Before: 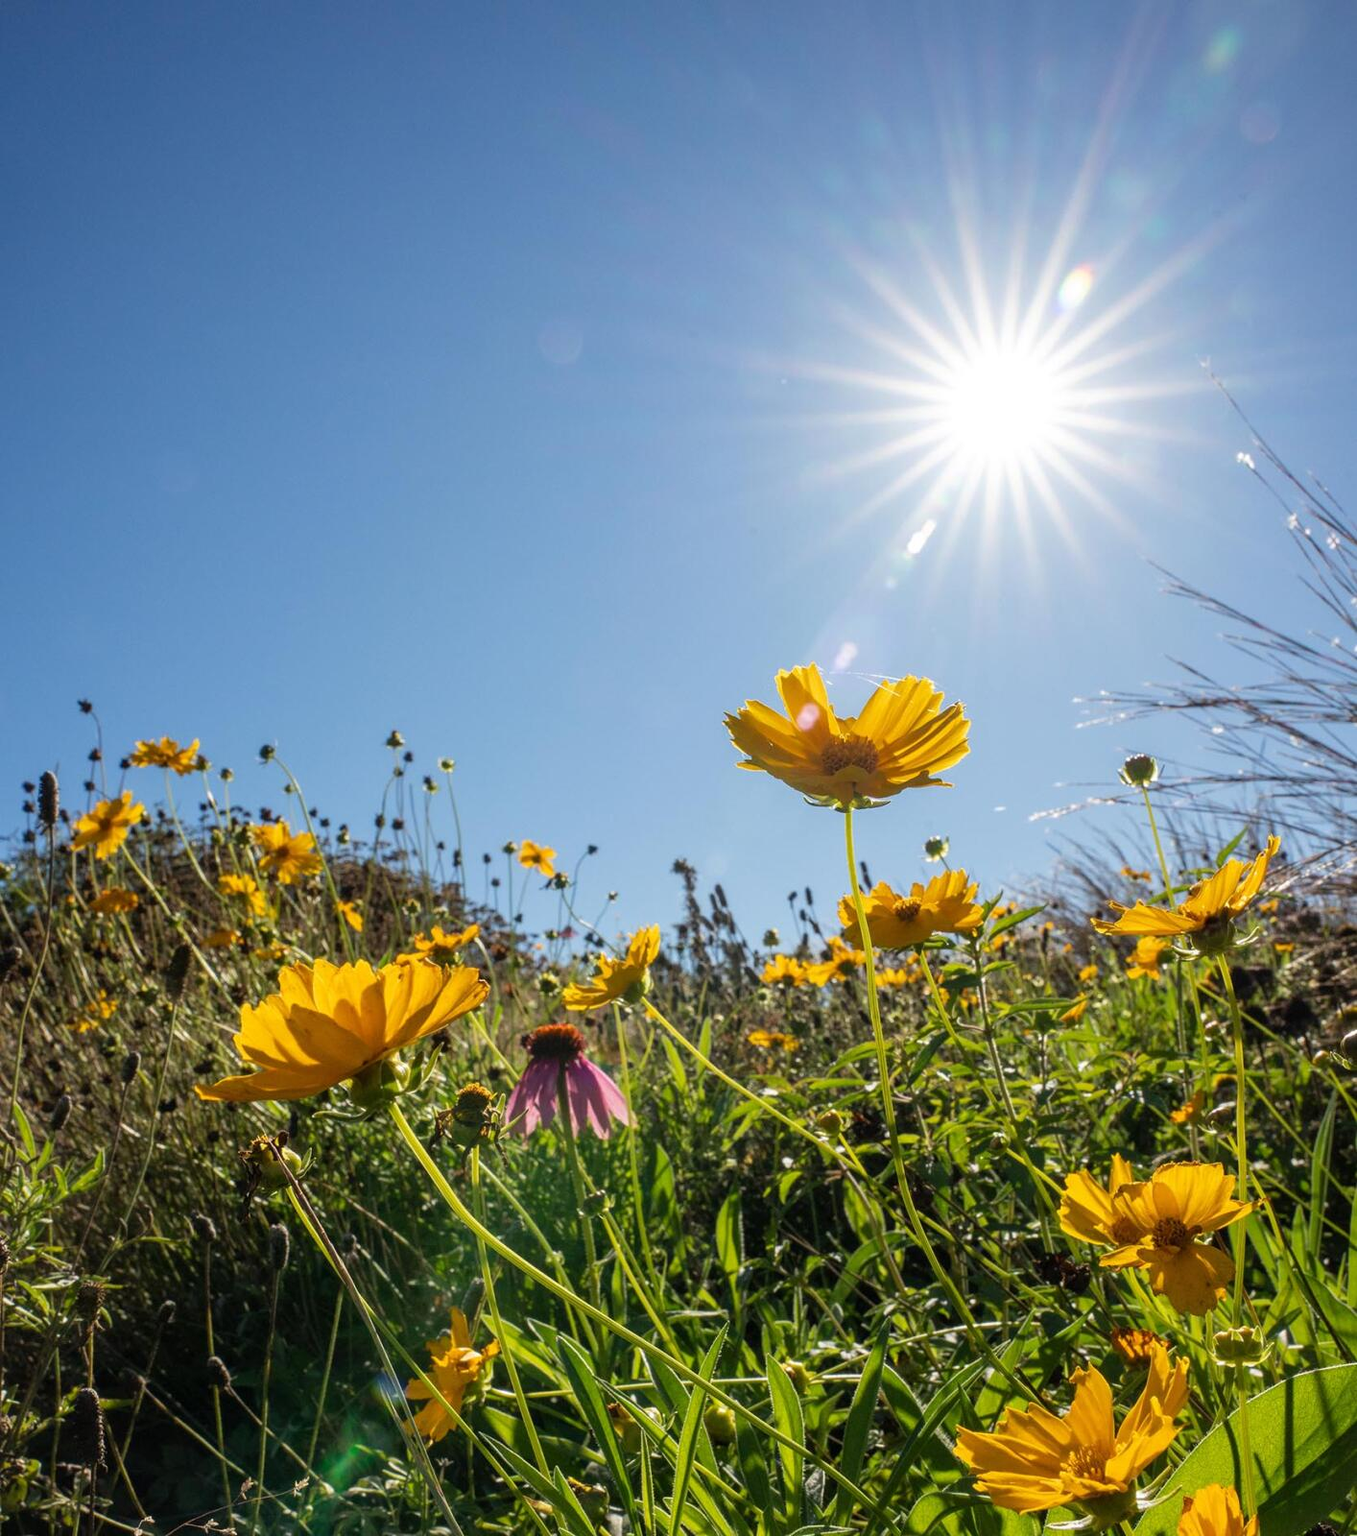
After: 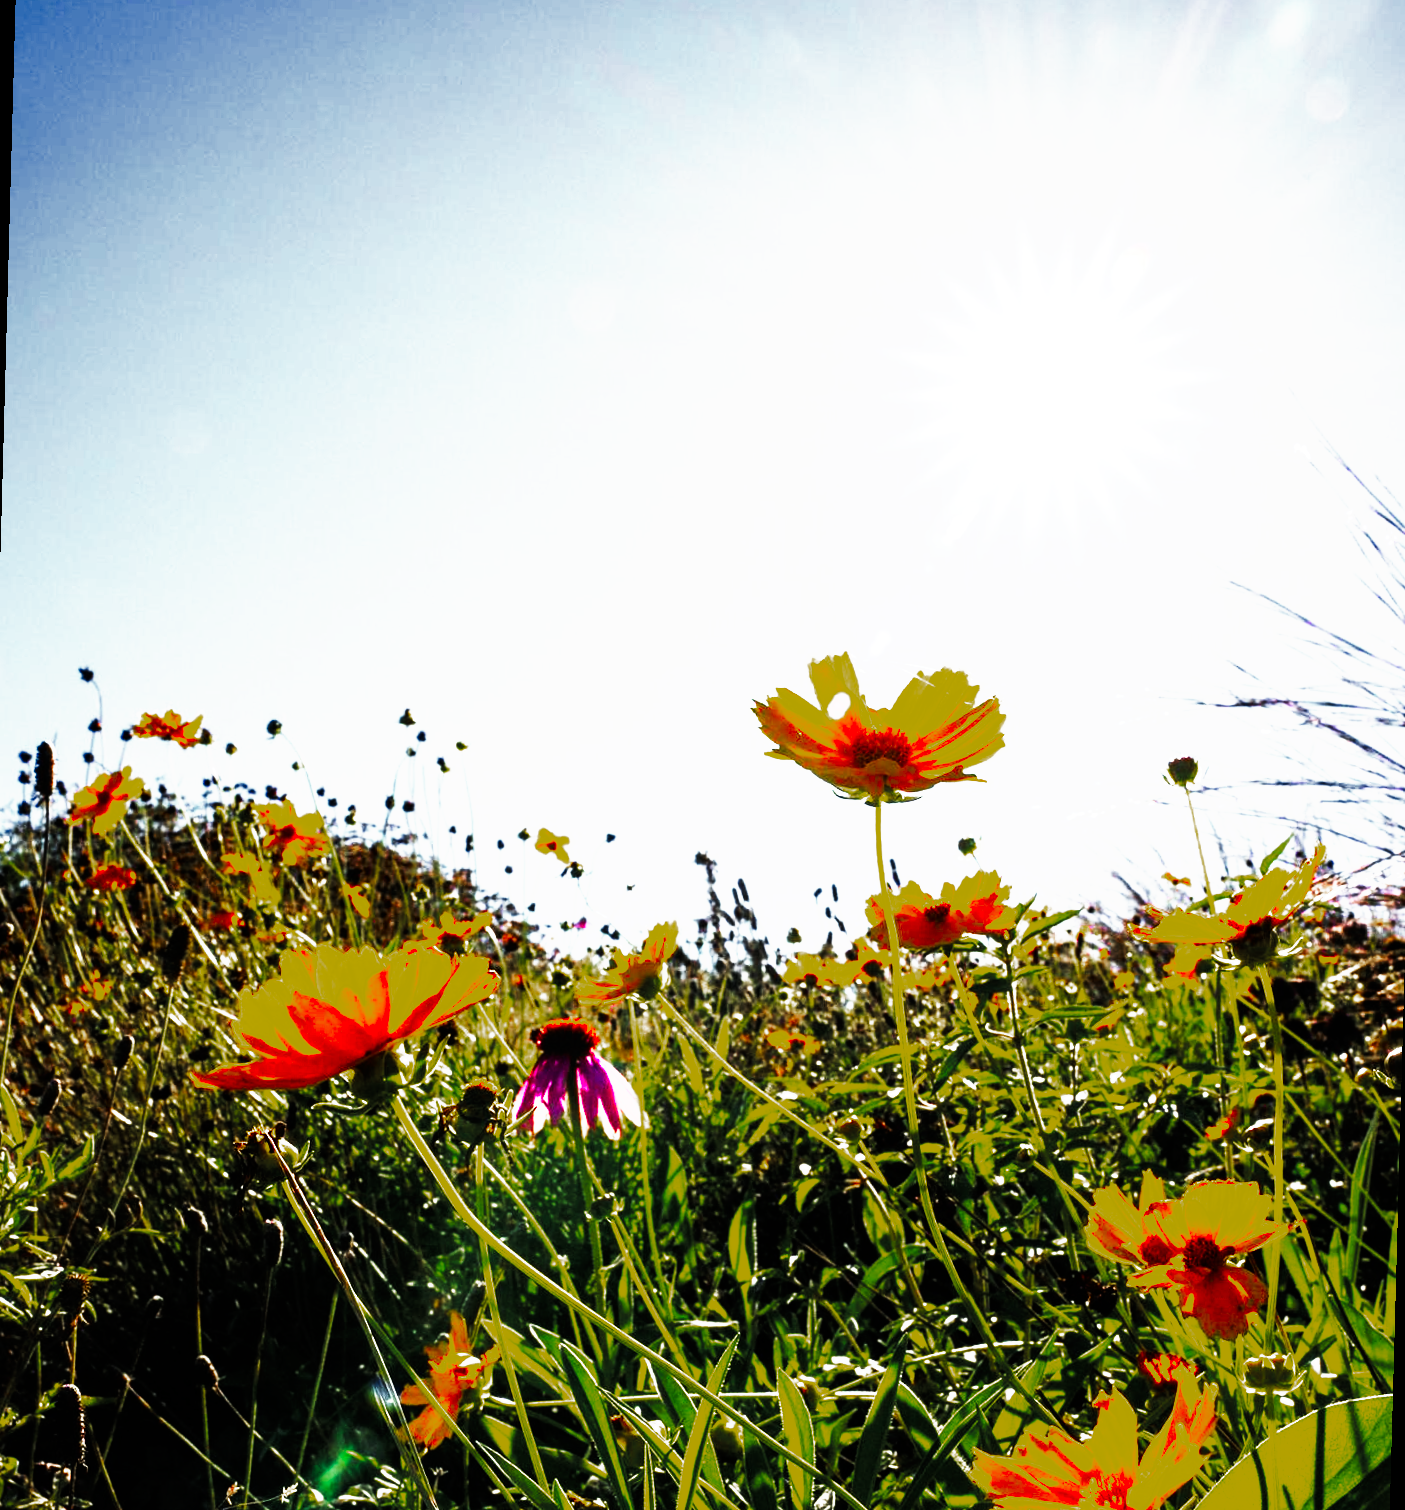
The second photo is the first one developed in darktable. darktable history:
rotate and perspective: rotation 1.57°, crop left 0.018, crop right 0.982, crop top 0.039, crop bottom 0.961
tone curve: curves: ch0 [(0, 0) (0.003, 0) (0.011, 0.001) (0.025, 0.003) (0.044, 0.003) (0.069, 0.006) (0.1, 0.009) (0.136, 0.014) (0.177, 0.029) (0.224, 0.061) (0.277, 0.127) (0.335, 0.218) (0.399, 0.38) (0.468, 0.588) (0.543, 0.809) (0.623, 0.947) (0.709, 0.987) (0.801, 0.99) (0.898, 0.99) (1, 1)], preserve colors none
color zones: curves: ch0 [(0, 0.48) (0.209, 0.398) (0.305, 0.332) (0.429, 0.493) (0.571, 0.5) (0.714, 0.5) (0.857, 0.5) (1, 0.48)]; ch1 [(0, 0.736) (0.143, 0.625) (0.225, 0.371) (0.429, 0.256) (0.571, 0.241) (0.714, 0.213) (0.857, 0.48) (1, 0.736)]; ch2 [(0, 0.448) (0.143, 0.498) (0.286, 0.5) (0.429, 0.5) (0.571, 0.5) (0.714, 0.5) (0.857, 0.5) (1, 0.448)]
exposure: exposure 0.367 EV, compensate highlight preservation false
